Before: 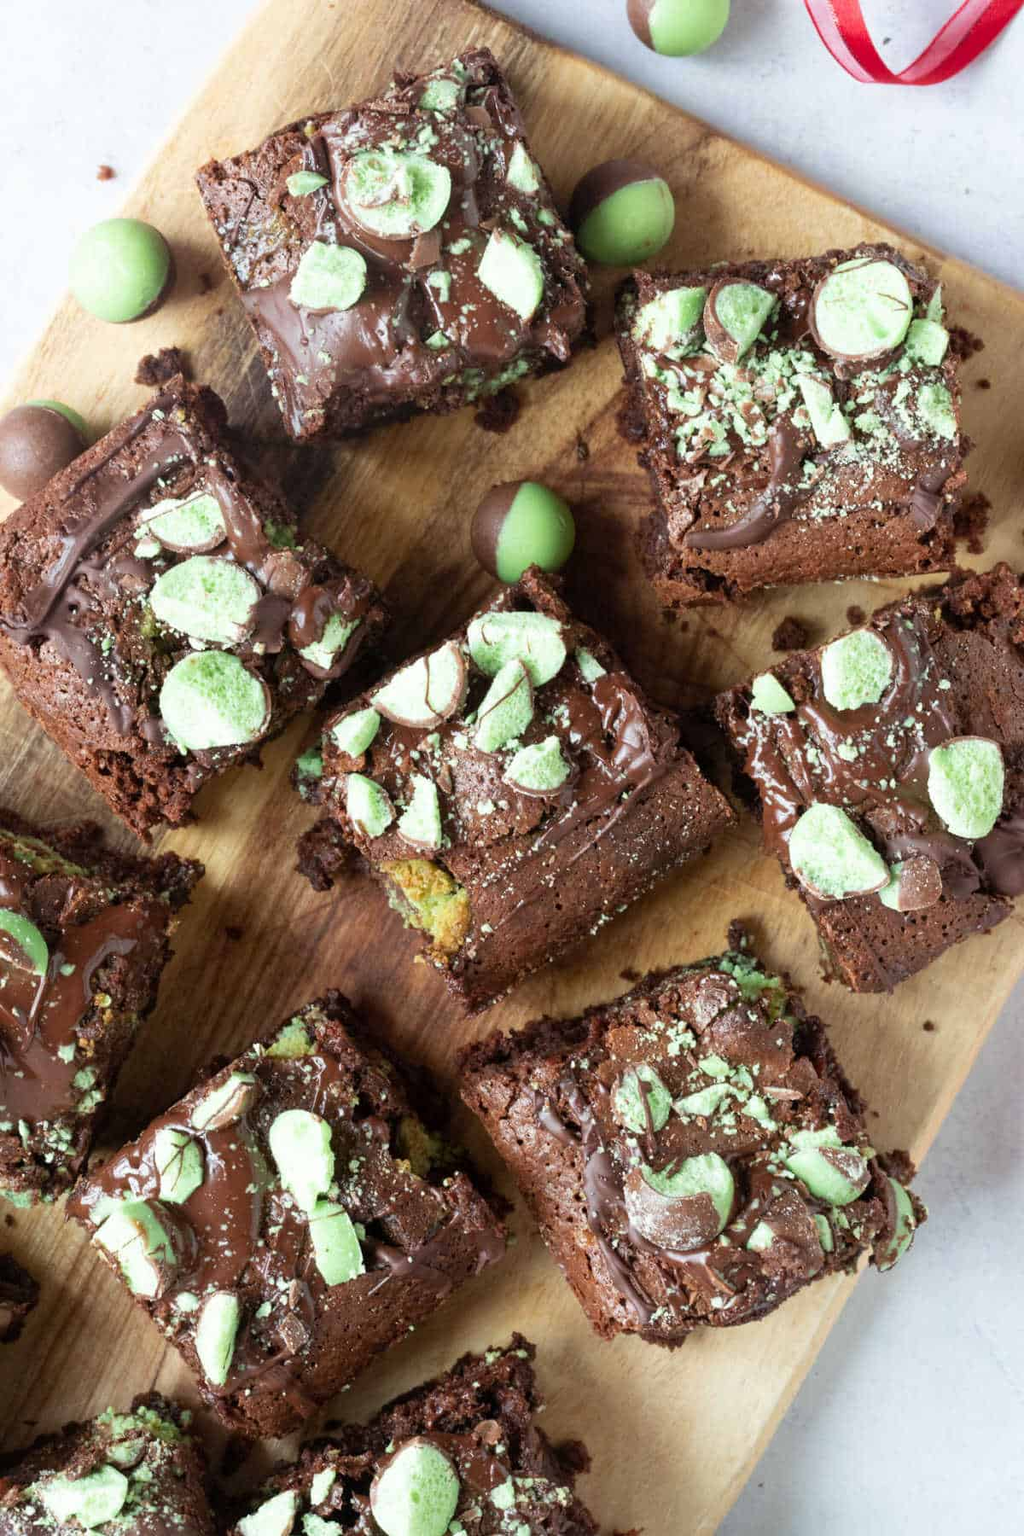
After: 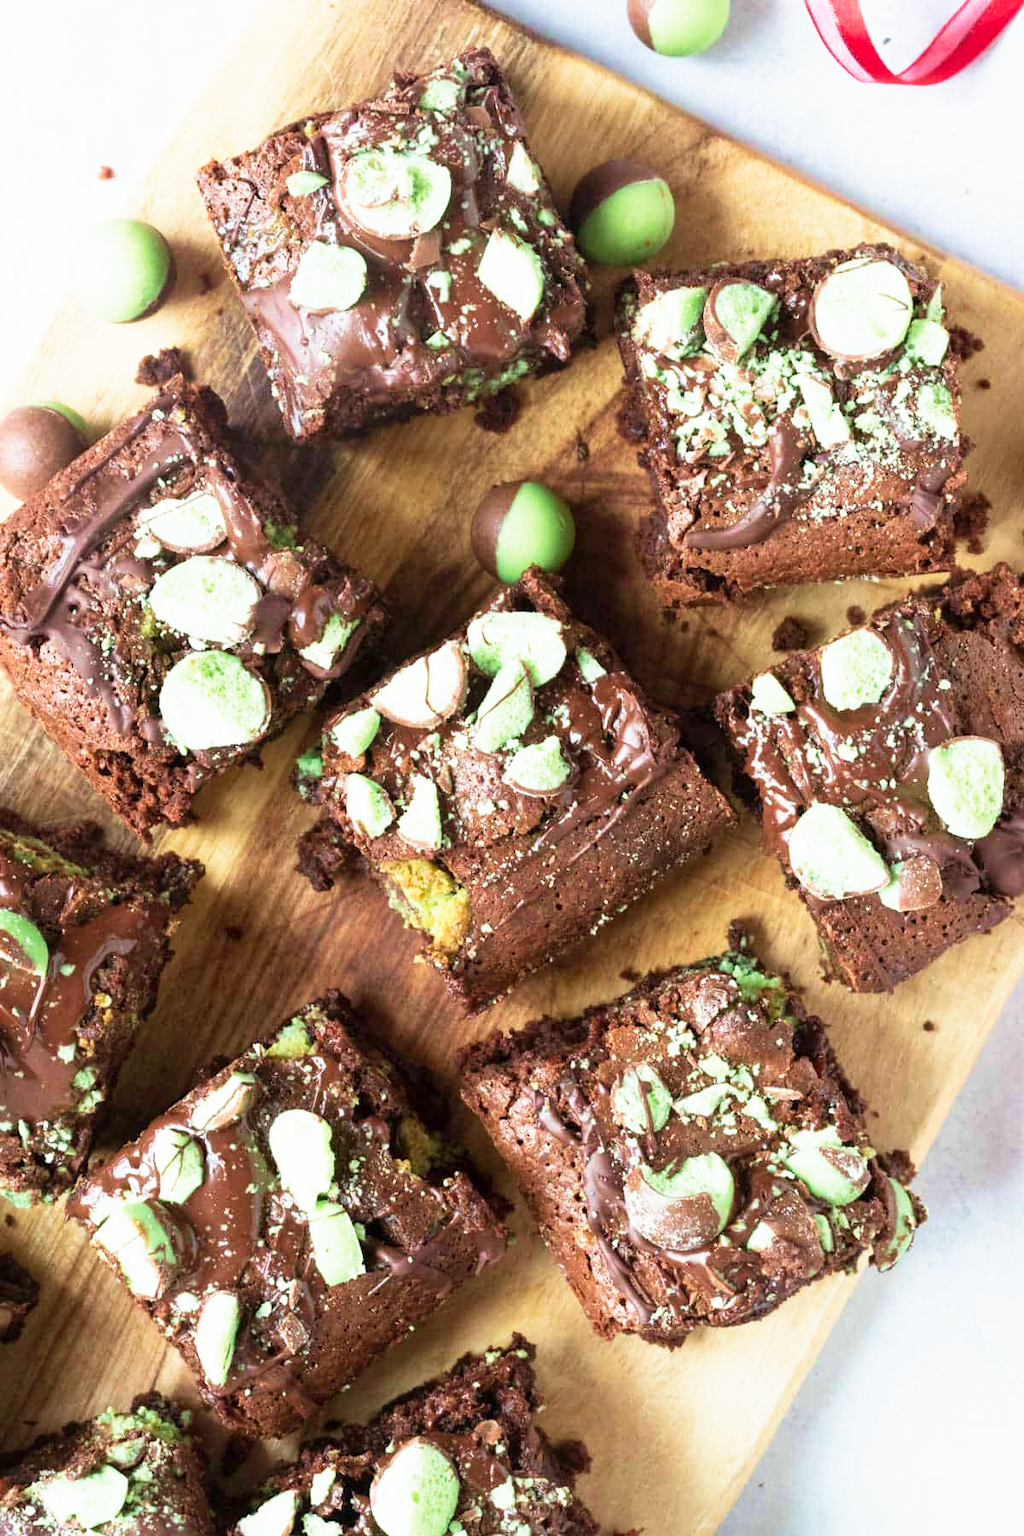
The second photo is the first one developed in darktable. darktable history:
velvia: strength 29.74%
base curve: curves: ch0 [(0, 0) (0.557, 0.834) (1, 1)], preserve colors none
